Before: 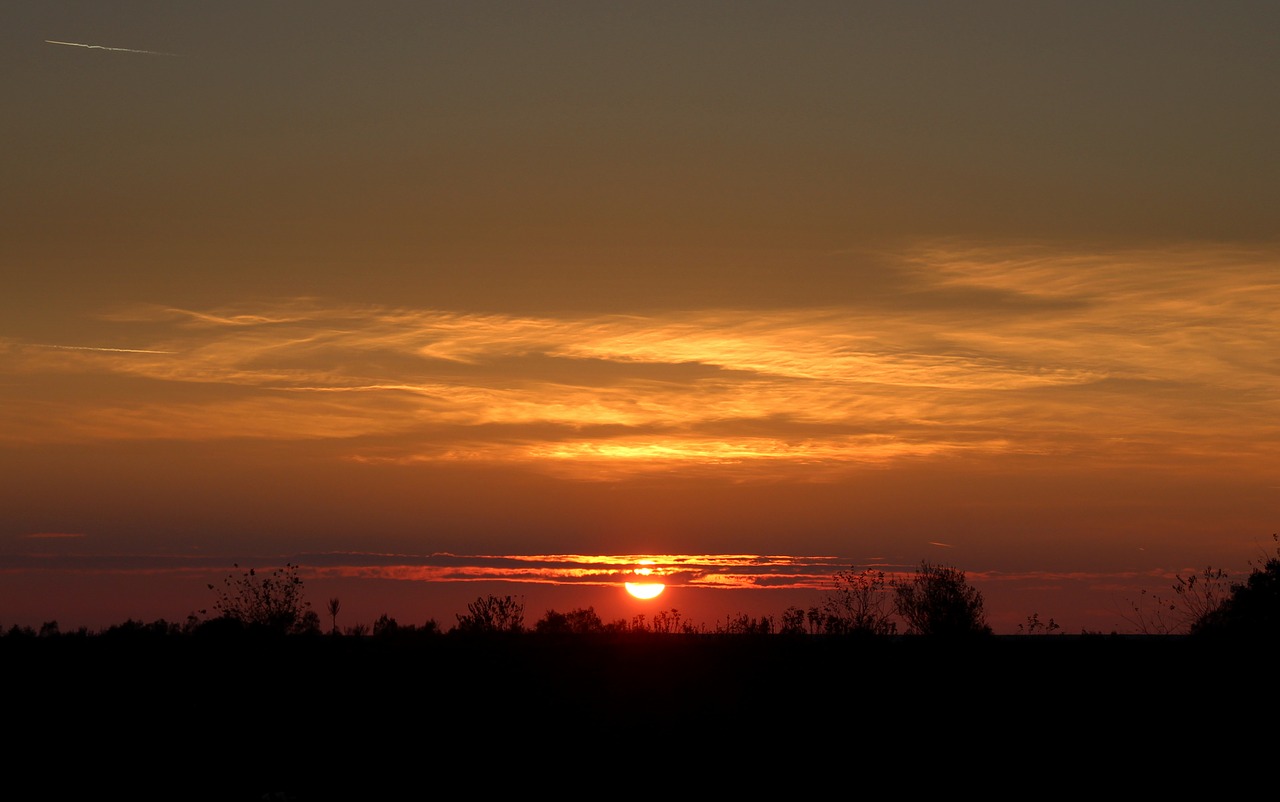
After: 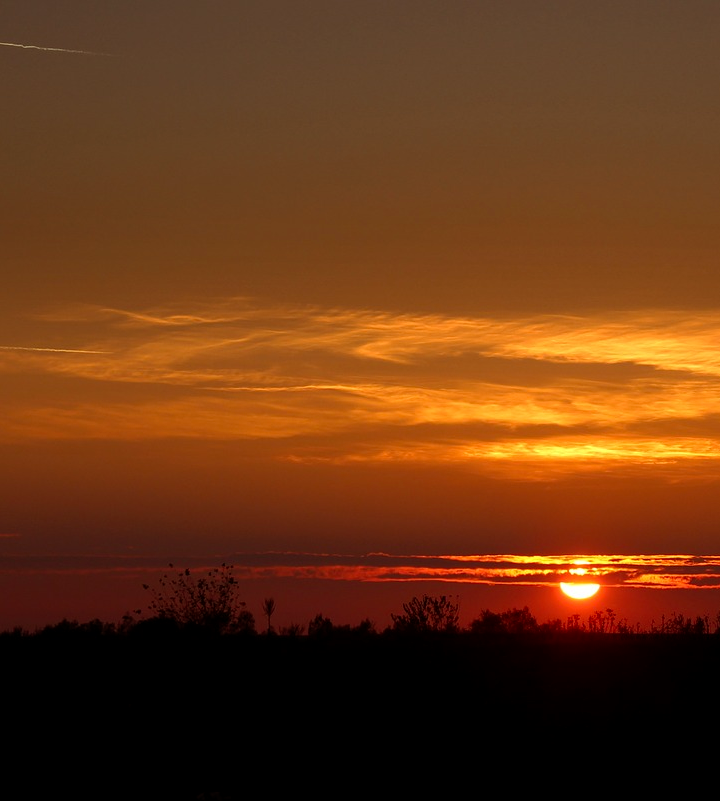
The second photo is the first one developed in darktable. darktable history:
rgb levels: mode RGB, independent channels, levels [[0, 0.5, 1], [0, 0.521, 1], [0, 0.536, 1]]
crop: left 5.114%, right 38.589%
